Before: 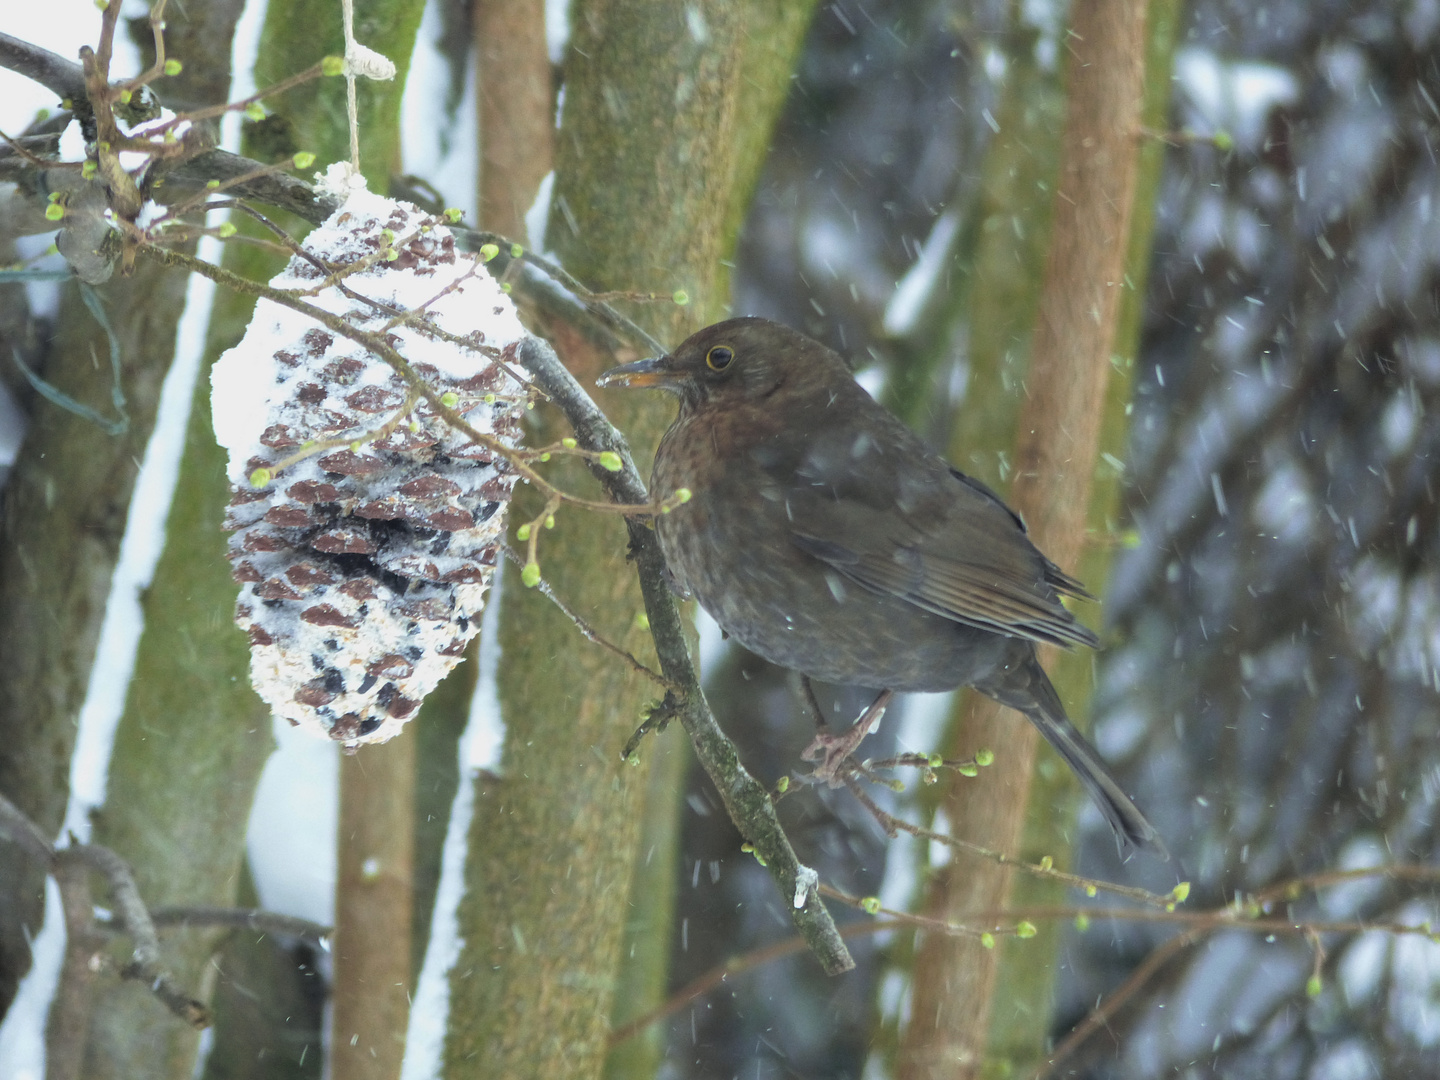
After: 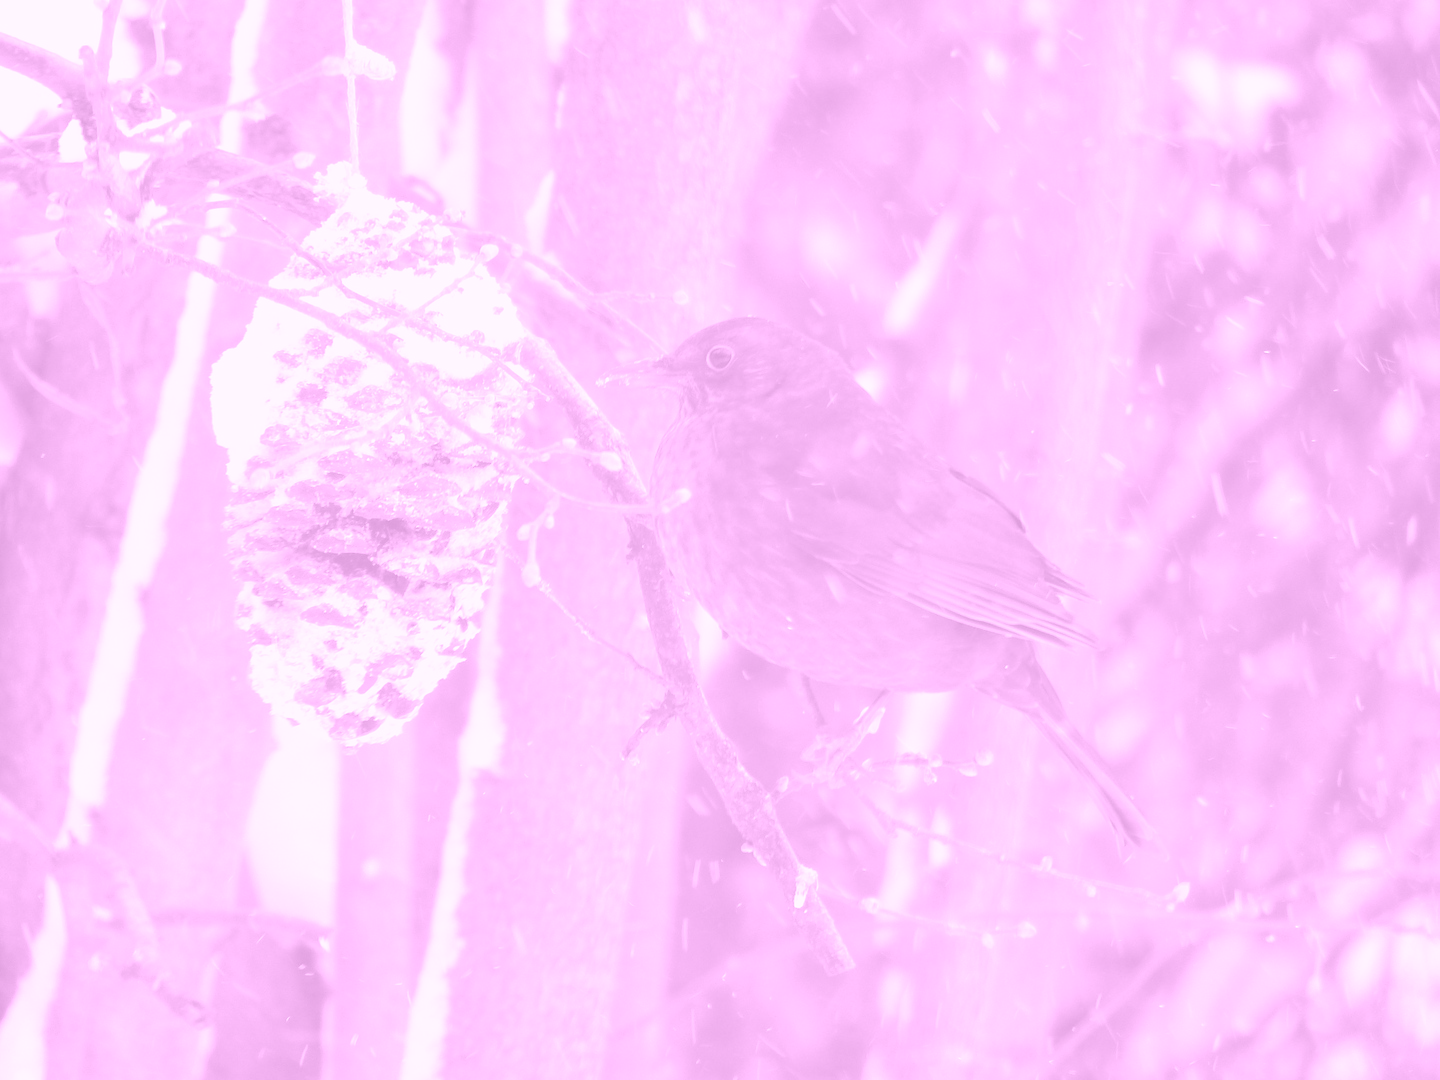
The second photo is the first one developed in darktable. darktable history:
contrast brightness saturation: saturation -0.04
white balance: red 1.004, blue 1.024
colorize: hue 331.2°, saturation 75%, source mix 30.28%, lightness 70.52%, version 1
exposure: black level correction 0, exposure 0.9 EV, compensate highlight preservation false
